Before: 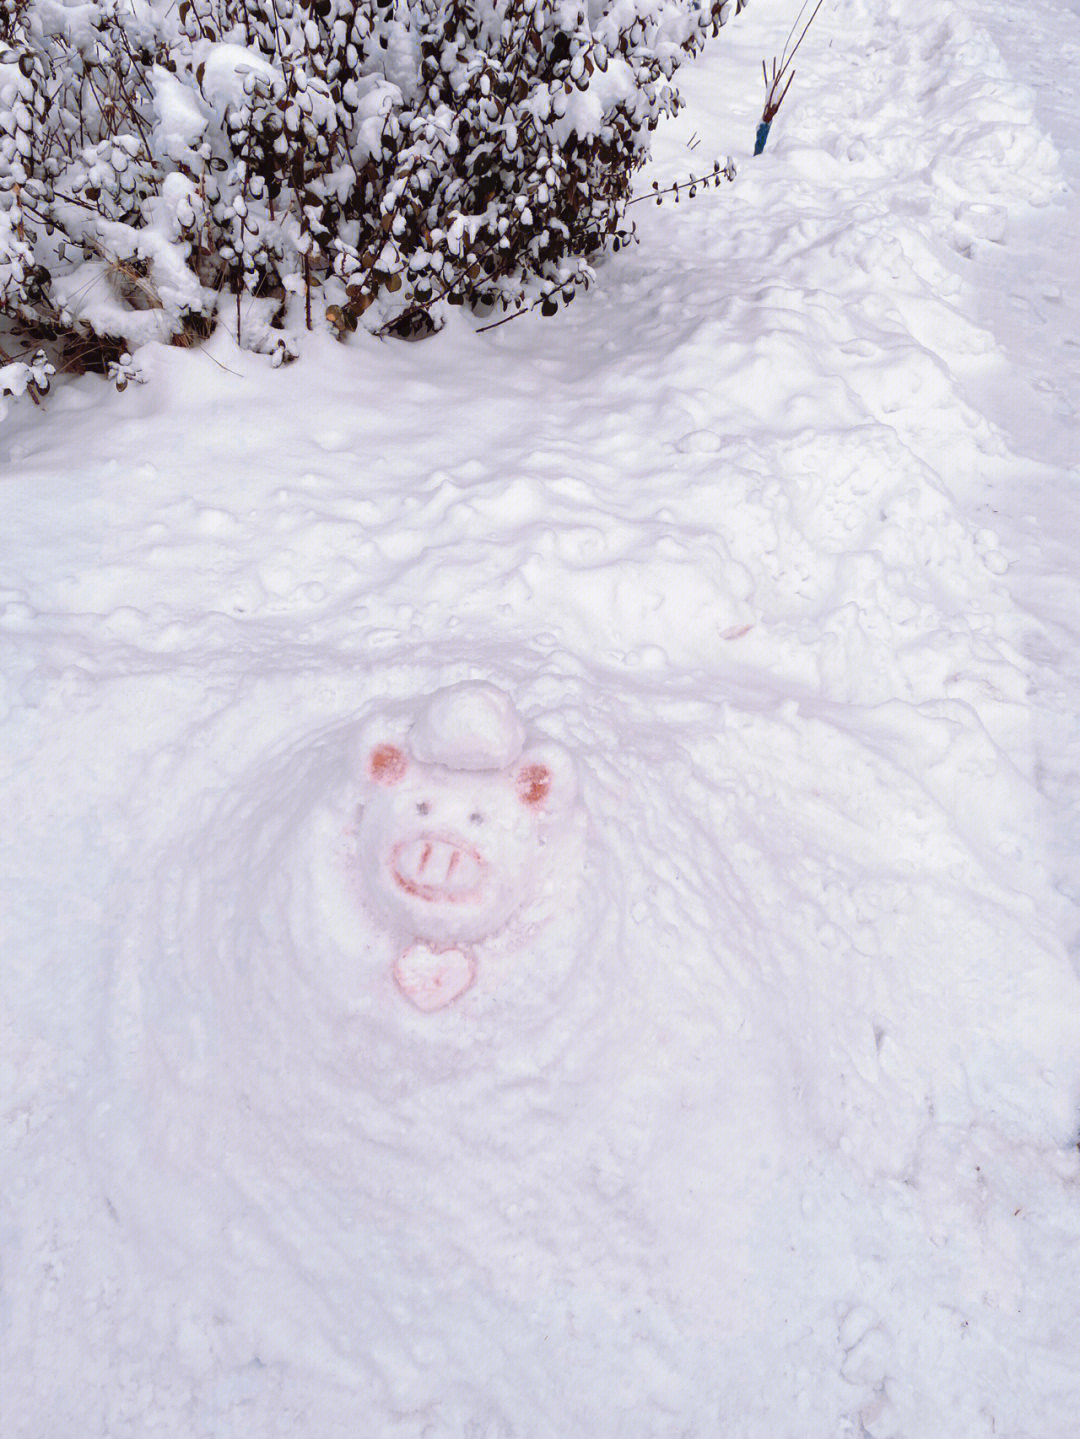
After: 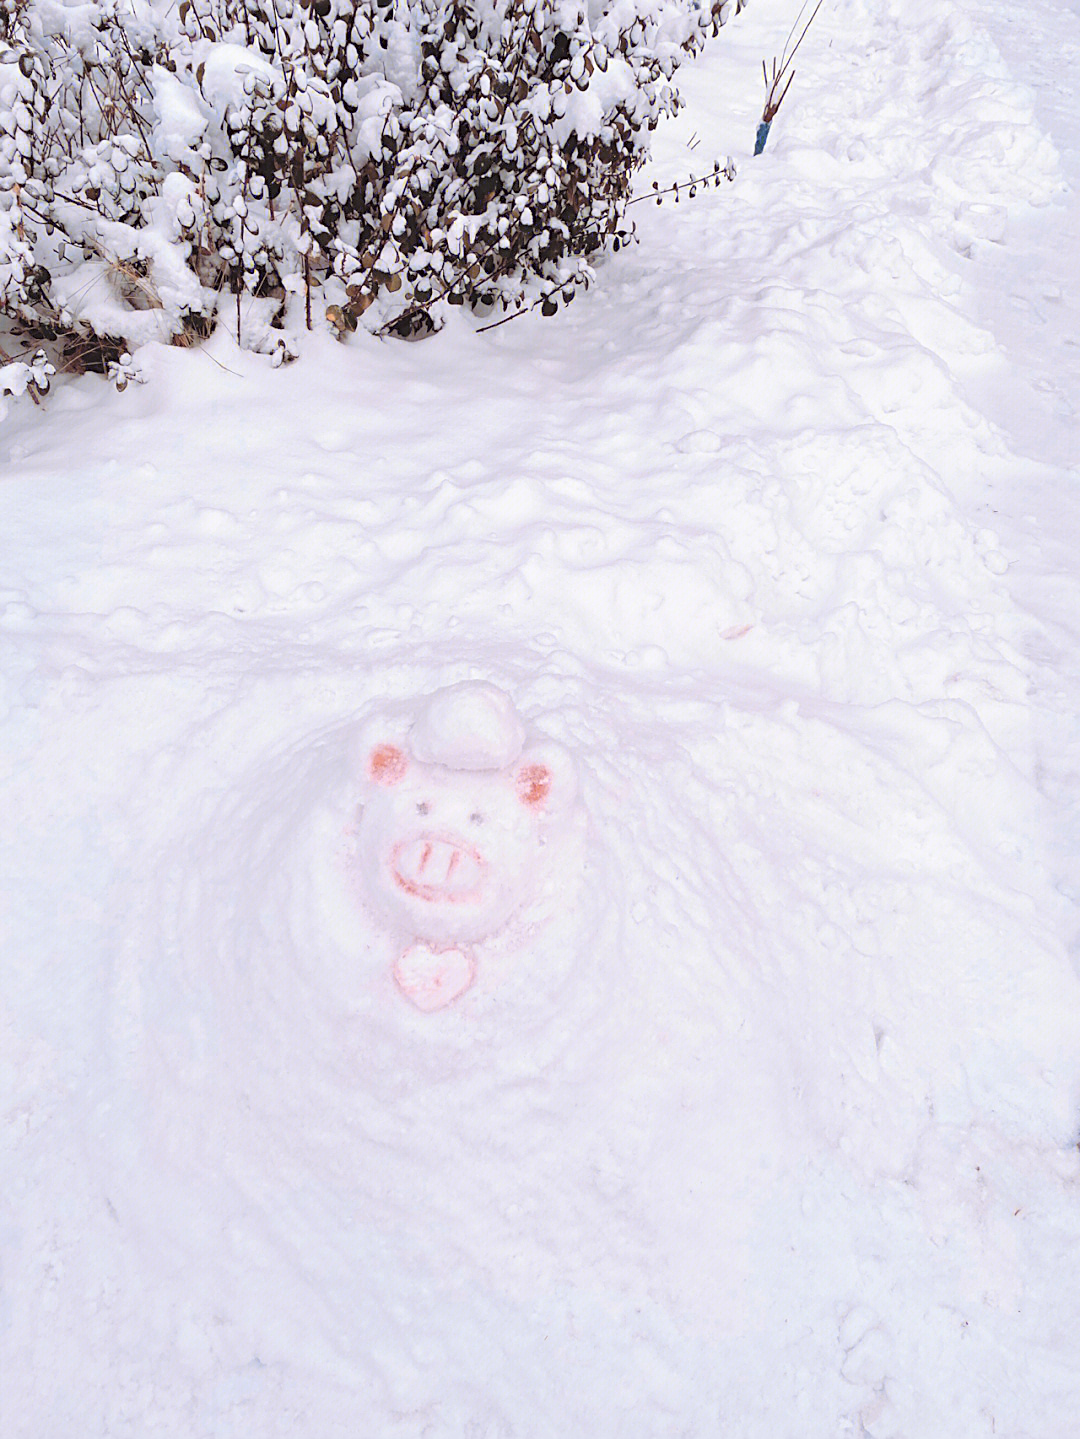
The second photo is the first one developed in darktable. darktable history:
sharpen: on, module defaults
contrast brightness saturation: brightness 0.272
